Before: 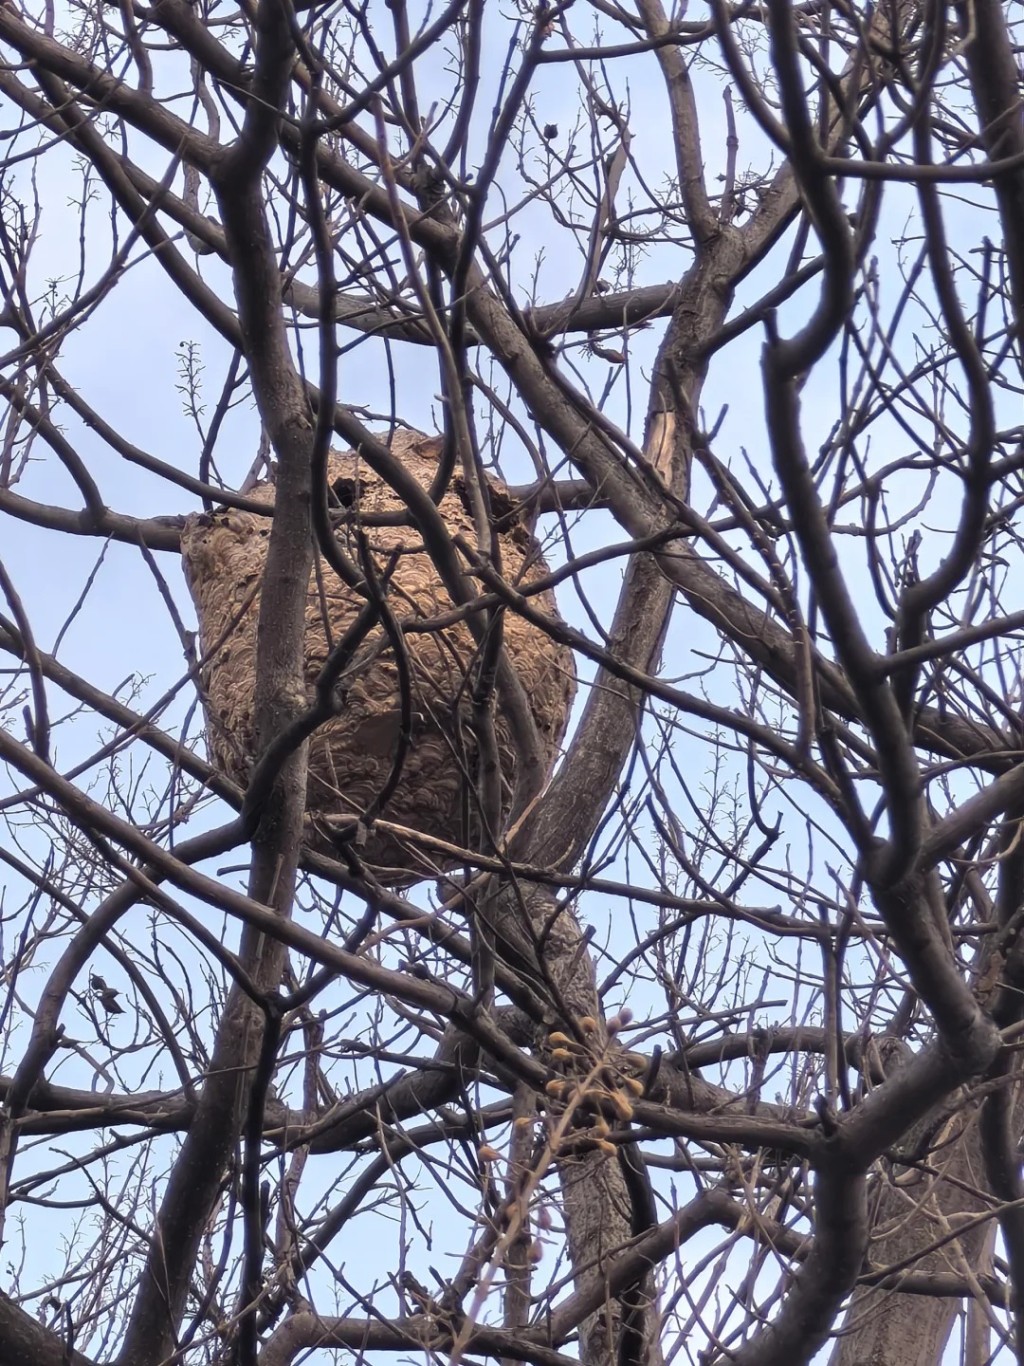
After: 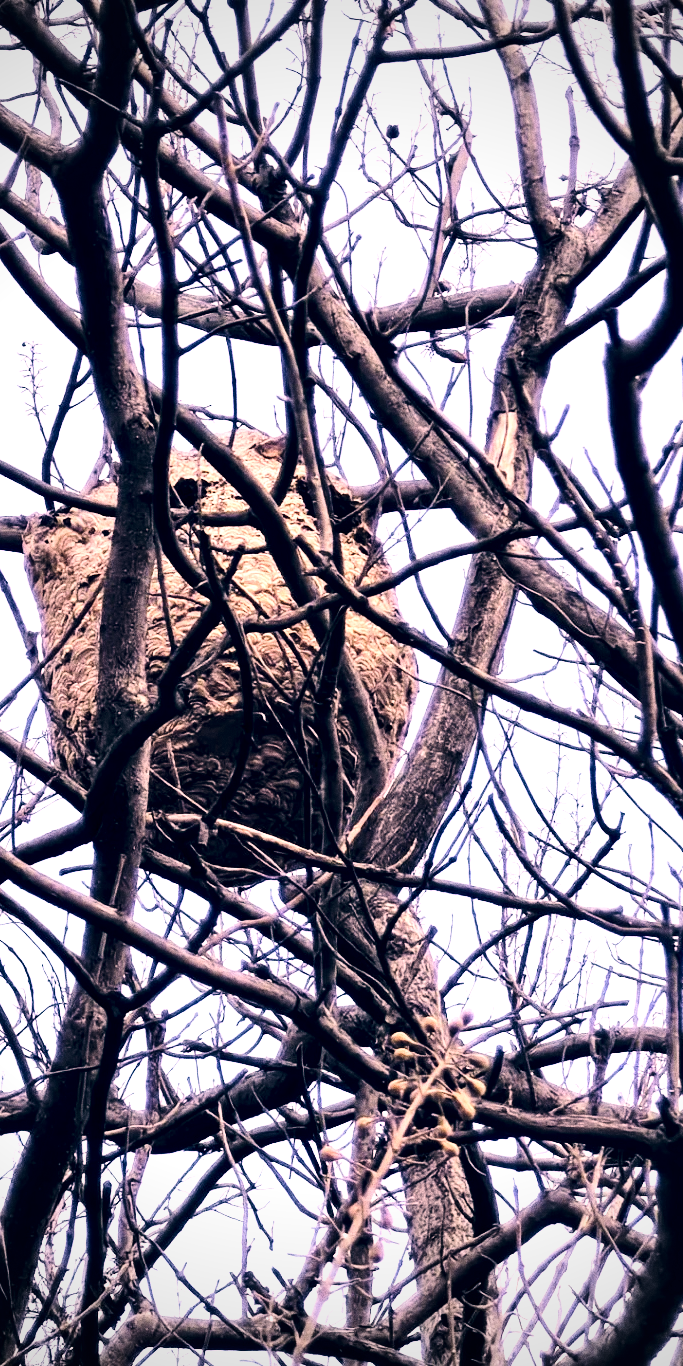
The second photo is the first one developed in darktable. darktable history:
raw chromatic aberrations: iterations once
hot pixels: on, module defaults
levels: levels [0, 0.498, 0.996]
contrast brightness saturation: contrast 0.04, saturation 0.07
base curve: curves: ch0 [(0, 0) (0.028, 0.03) (0.121, 0.232) (0.46, 0.748) (0.859, 0.968) (1, 1)], preserve colors none
exposure: black level correction 0.001, compensate highlight preservation false
velvia: strength 17%
vibrance: vibrance 14%
crop and rotate: left 15.446%, right 17.836%
color correction: highlights a* 14.46, highlights b* 5.85, shadows a* -5.53, shadows b* -15.24, saturation 0.85
vignetting: fall-off start 74.49%, fall-off radius 65.9%, brightness -0.628, saturation -0.68
local contrast: highlights 123%, shadows 126%, detail 140%, midtone range 0.254
grain: coarseness 9.61 ISO, strength 35.62%
tone curve: curves: ch0 [(0, 0) (0.288, 0.201) (0.683, 0.793) (1, 1)], color space Lab, linked channels, preserve colors none
